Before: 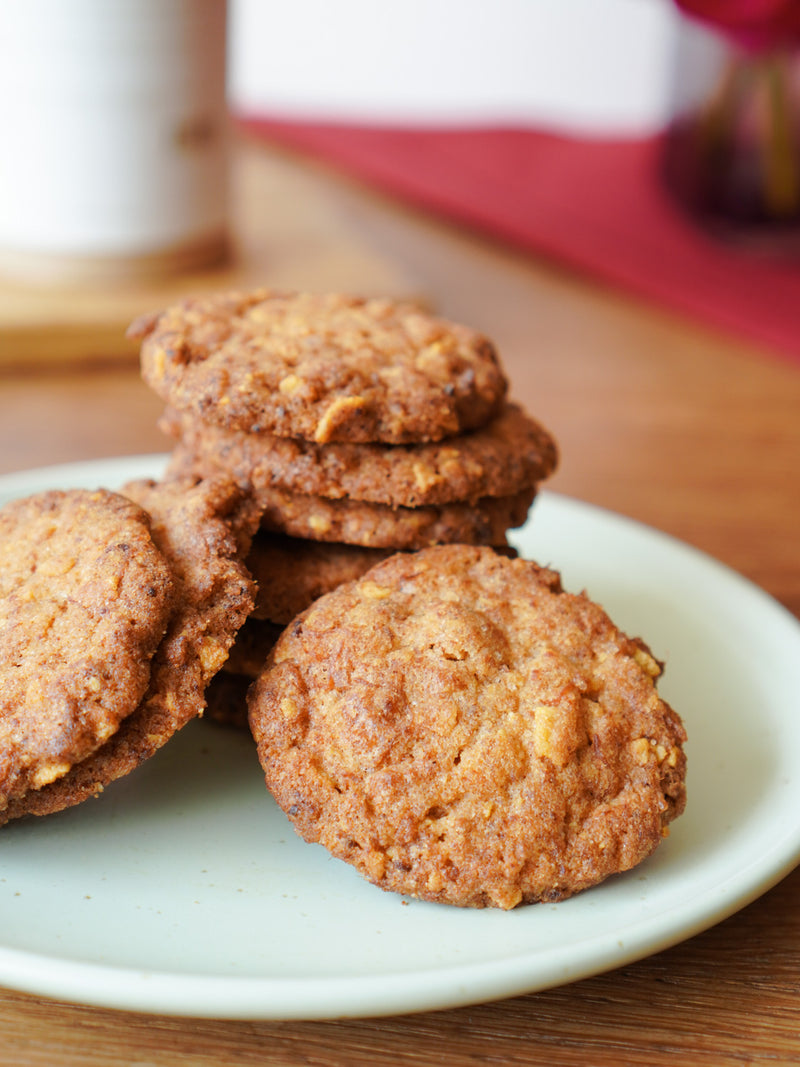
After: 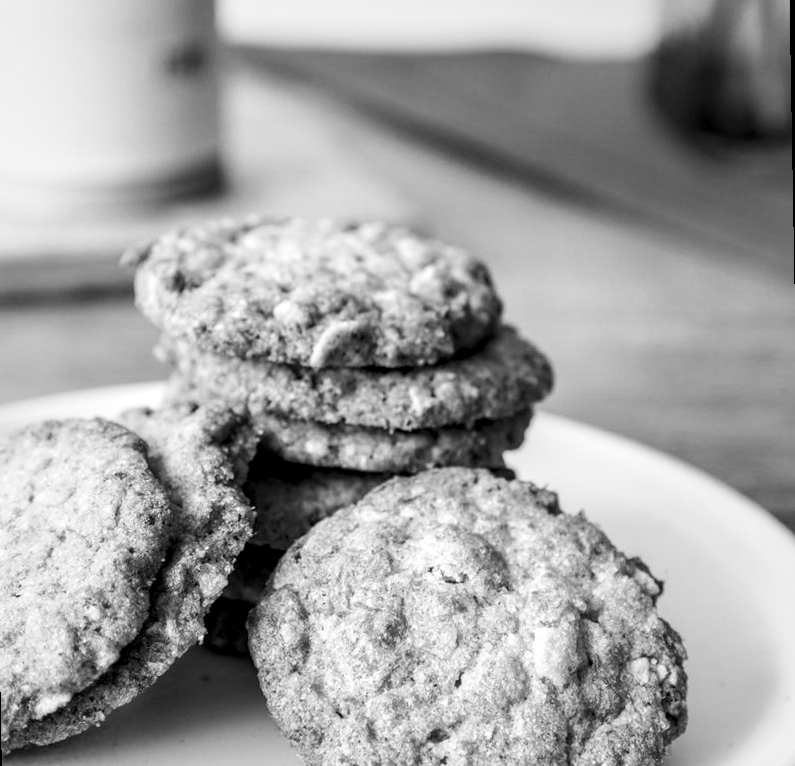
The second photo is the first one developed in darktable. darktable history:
contrast brightness saturation: contrast 0.24, brightness 0.26, saturation 0.39
shadows and highlights: shadows 37.27, highlights -28.18, soften with gaussian
local contrast: detail 160%
monochrome: a 26.22, b 42.67, size 0.8
rotate and perspective: rotation -1°, crop left 0.011, crop right 0.989, crop top 0.025, crop bottom 0.975
crop: left 0.387%, top 5.469%, bottom 19.809%
exposure: exposure -0.048 EV, compensate highlight preservation false
